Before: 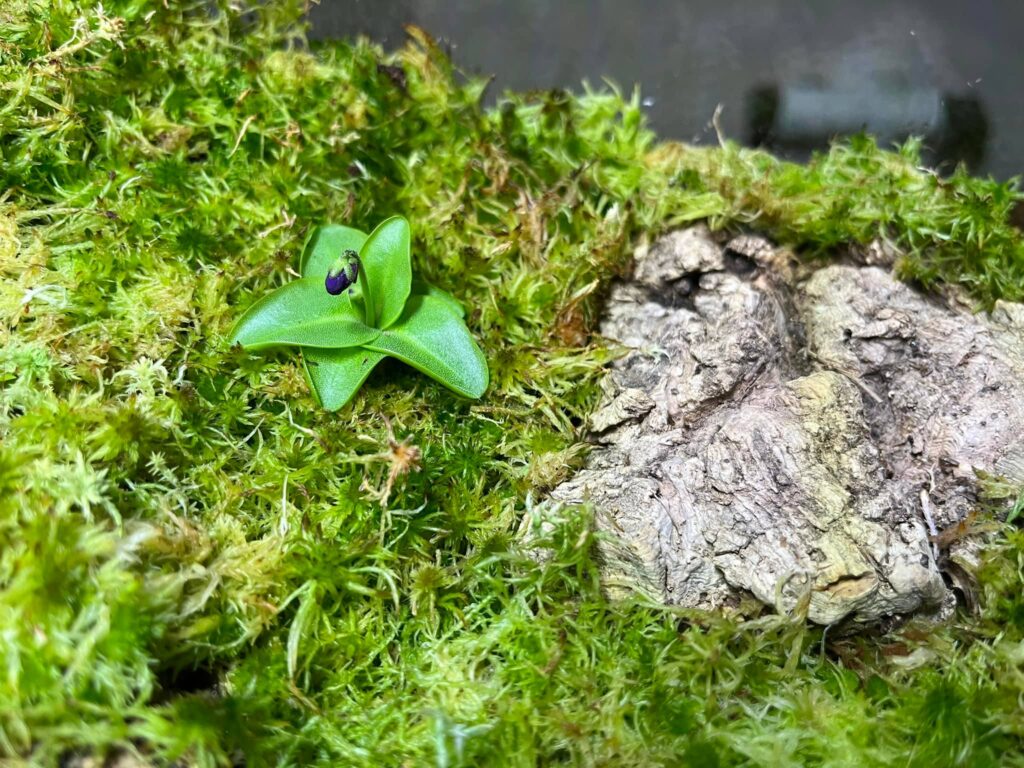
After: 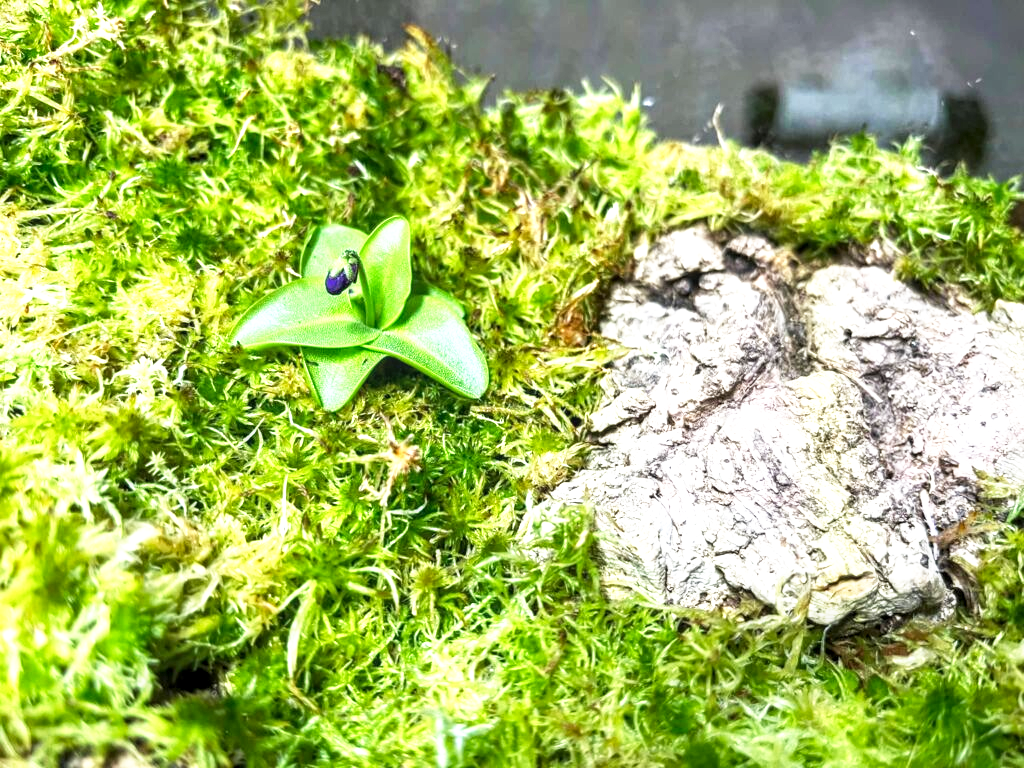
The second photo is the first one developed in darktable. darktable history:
base curve: curves: ch0 [(0, 0) (0.495, 0.917) (1, 1)], preserve colors none
local contrast: detail 130%
